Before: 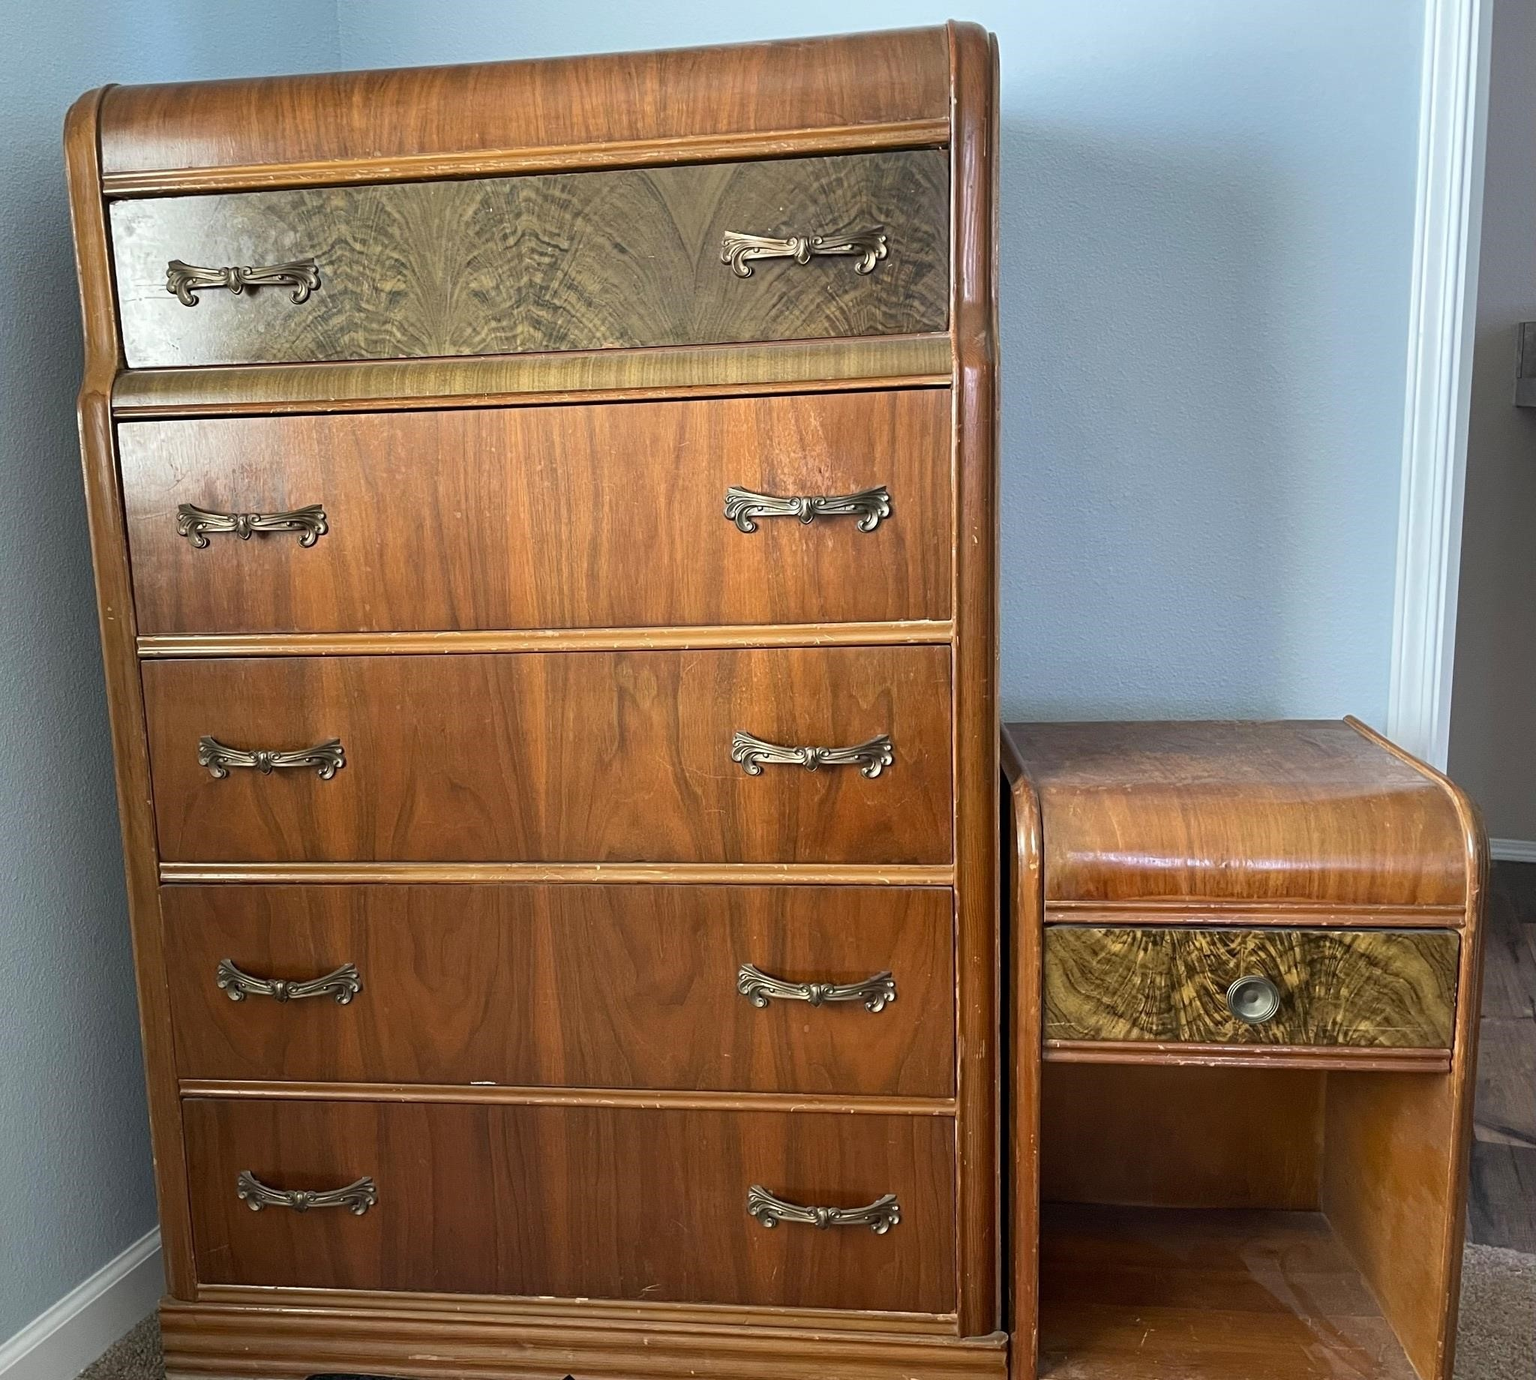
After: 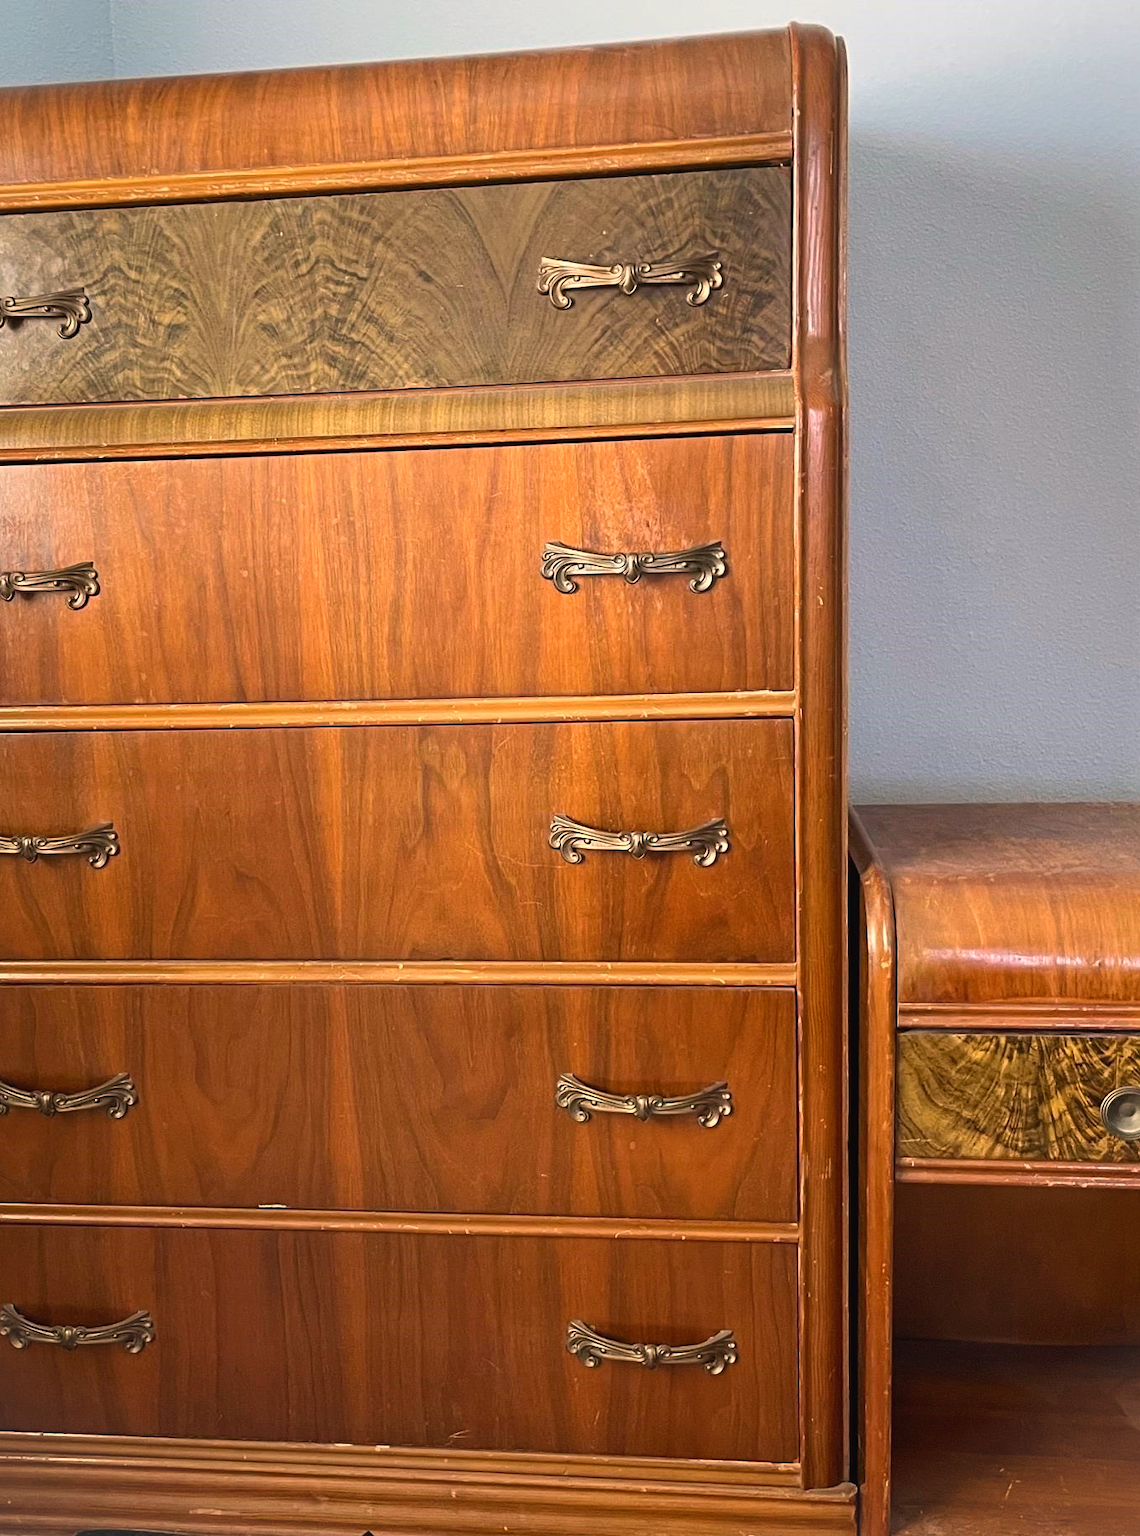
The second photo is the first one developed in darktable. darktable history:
crop and rotate: left 15.546%, right 17.787%
vignetting: fall-off start 100%, brightness 0.05, saturation 0
color balance rgb: shadows lift › chroma 2%, shadows lift › hue 50°, power › hue 60°, highlights gain › chroma 1%, highlights gain › hue 60°, global offset › luminance 0.25%, global vibrance 30%
white balance: red 1.127, blue 0.943
